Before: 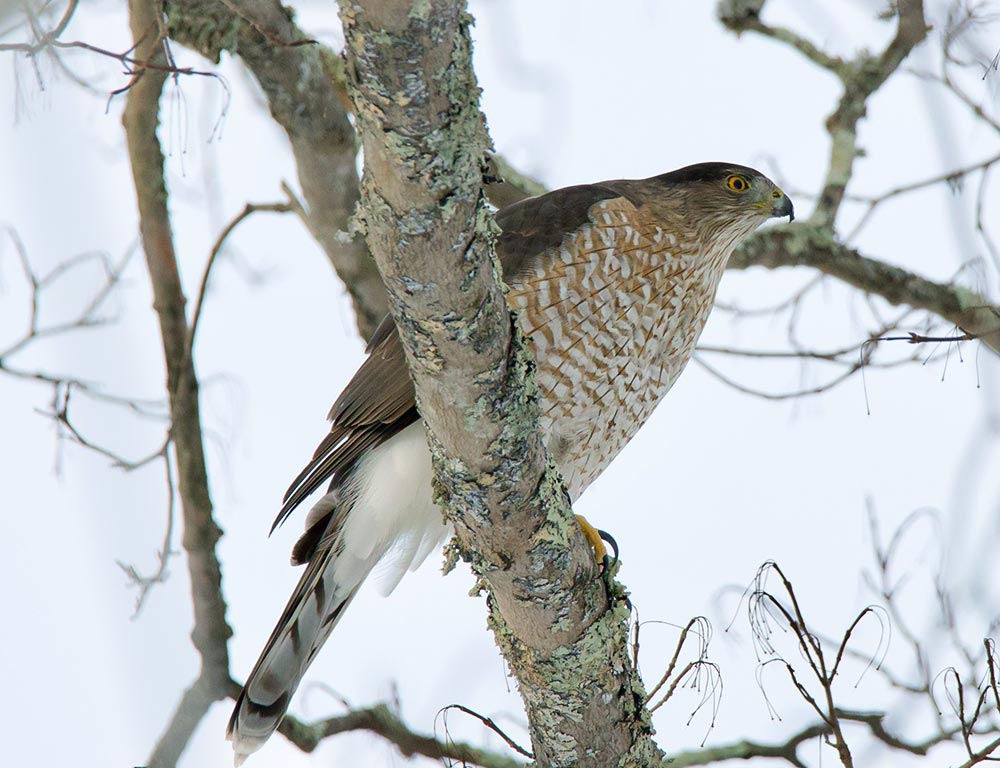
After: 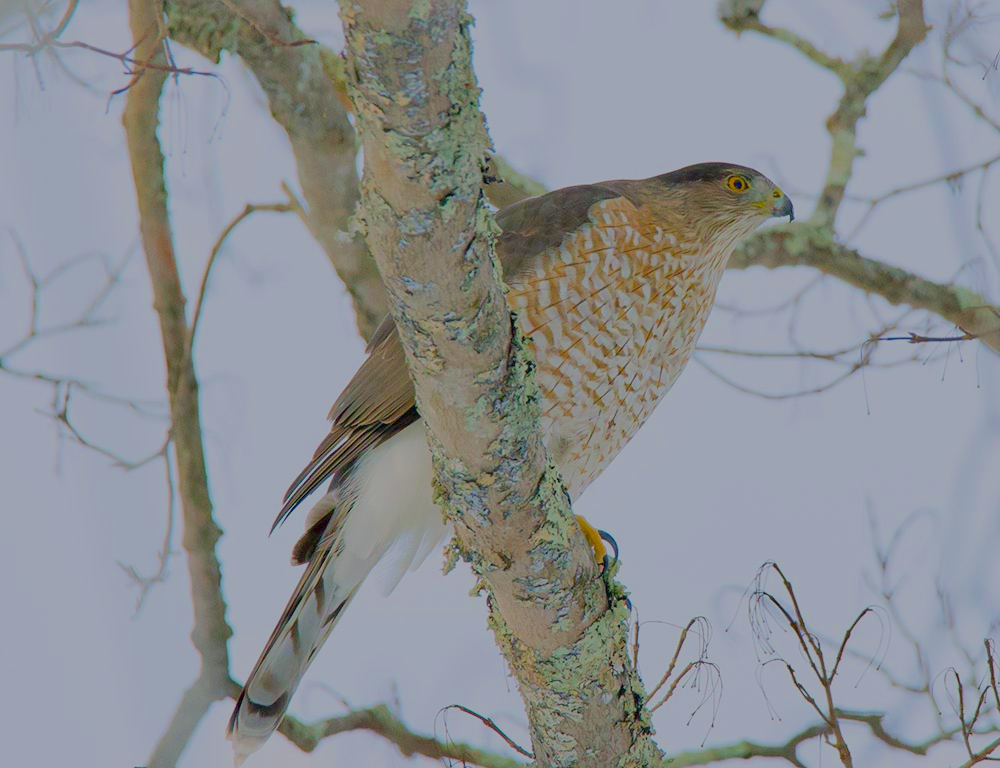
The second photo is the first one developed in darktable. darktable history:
white balance: red 1.004, blue 1.024
color balance rgb: perceptual saturation grading › global saturation 25%, global vibrance 20%
color zones: curves: ch0 [(0.068, 0.464) (0.25, 0.5) (0.48, 0.508) (0.75, 0.536) (0.886, 0.476) (0.967, 0.456)]; ch1 [(0.066, 0.456) (0.25, 0.5) (0.616, 0.508) (0.746, 0.56) (0.934, 0.444)]
filmic rgb: black relative exposure -14 EV, white relative exposure 8 EV, threshold 3 EV, hardness 3.74, latitude 50%, contrast 0.5, color science v5 (2021), contrast in shadows safe, contrast in highlights safe, enable highlight reconstruction true
